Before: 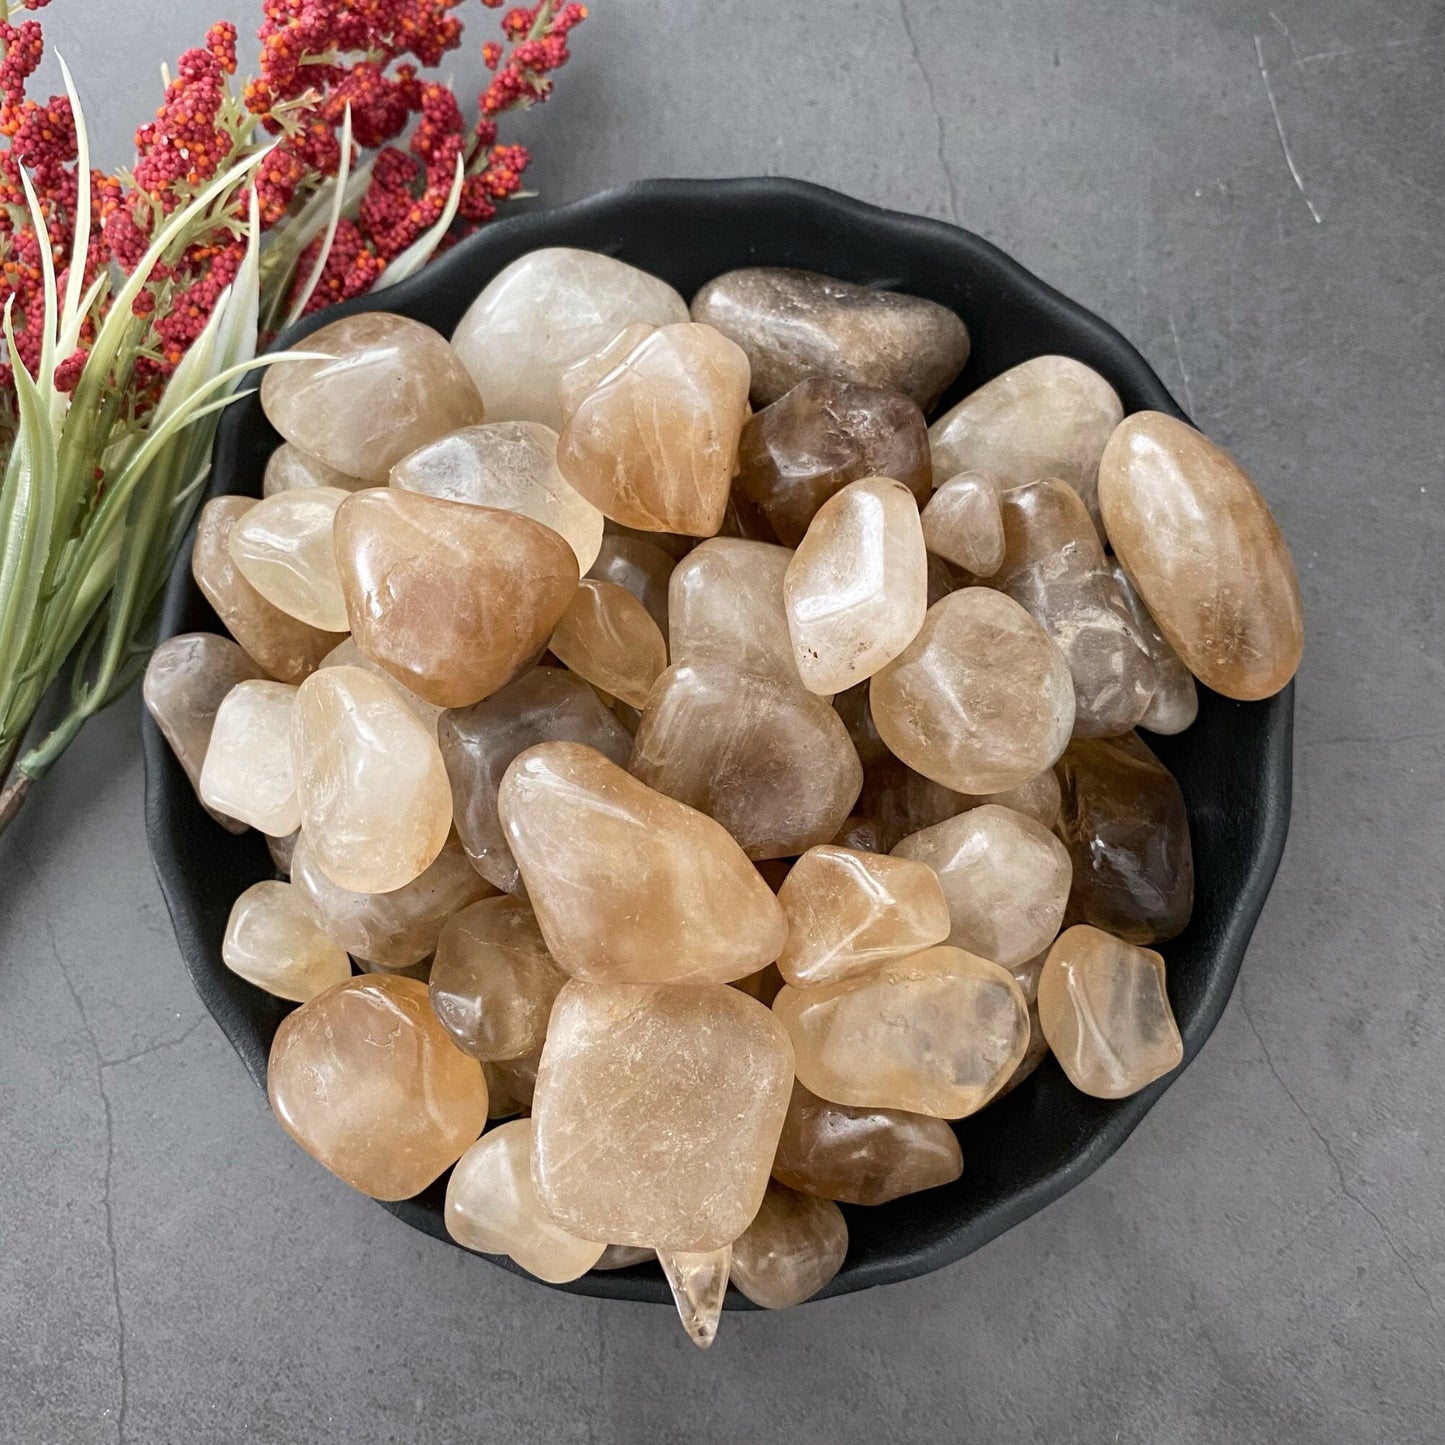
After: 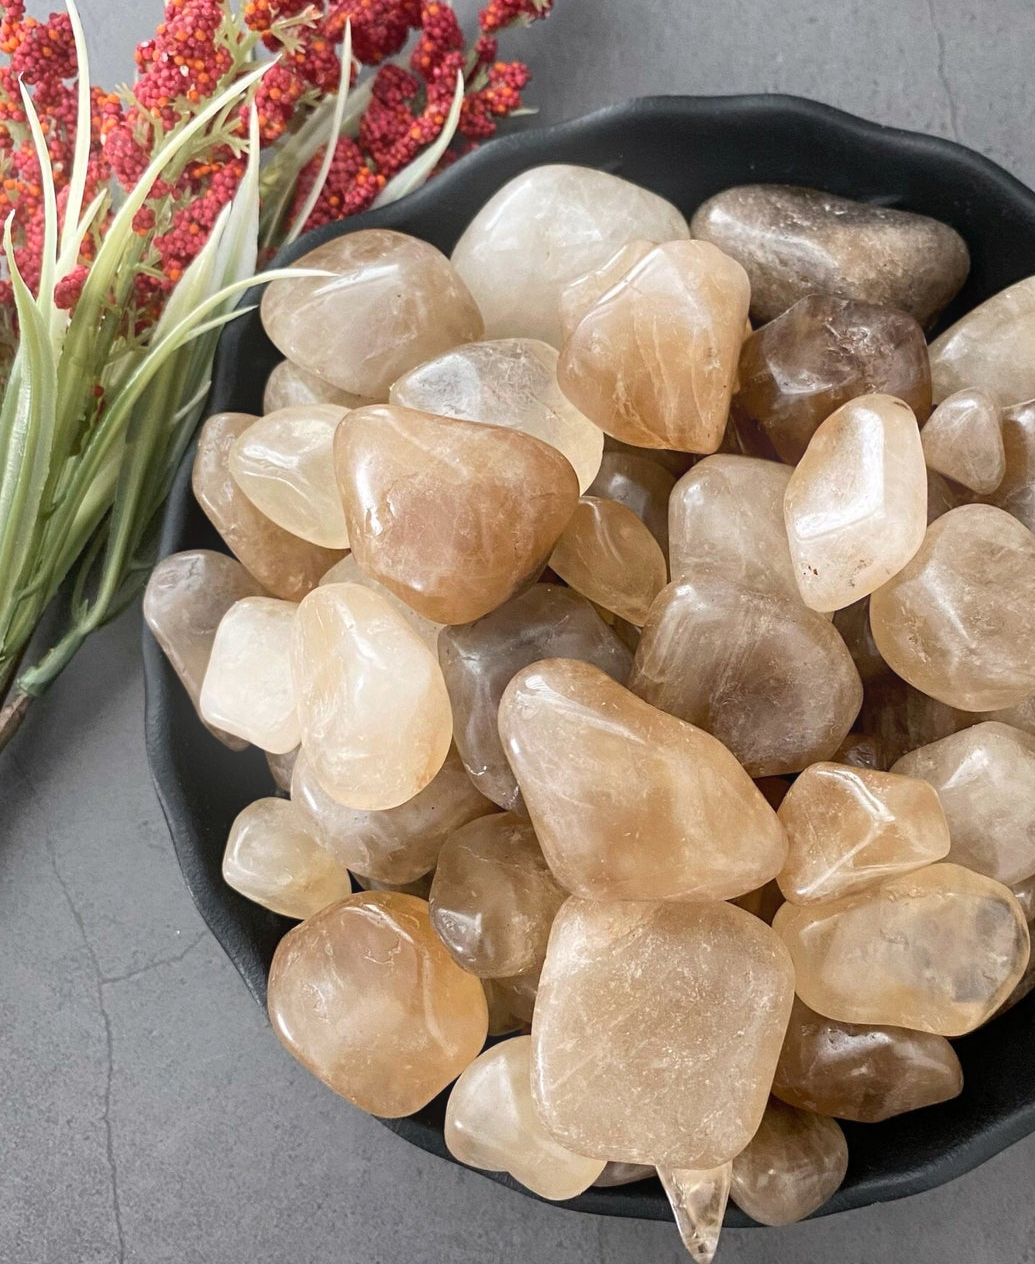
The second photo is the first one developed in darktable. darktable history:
crop: top 5.803%, right 27.864%, bottom 5.804%
bloom: size 16%, threshold 98%, strength 20%
